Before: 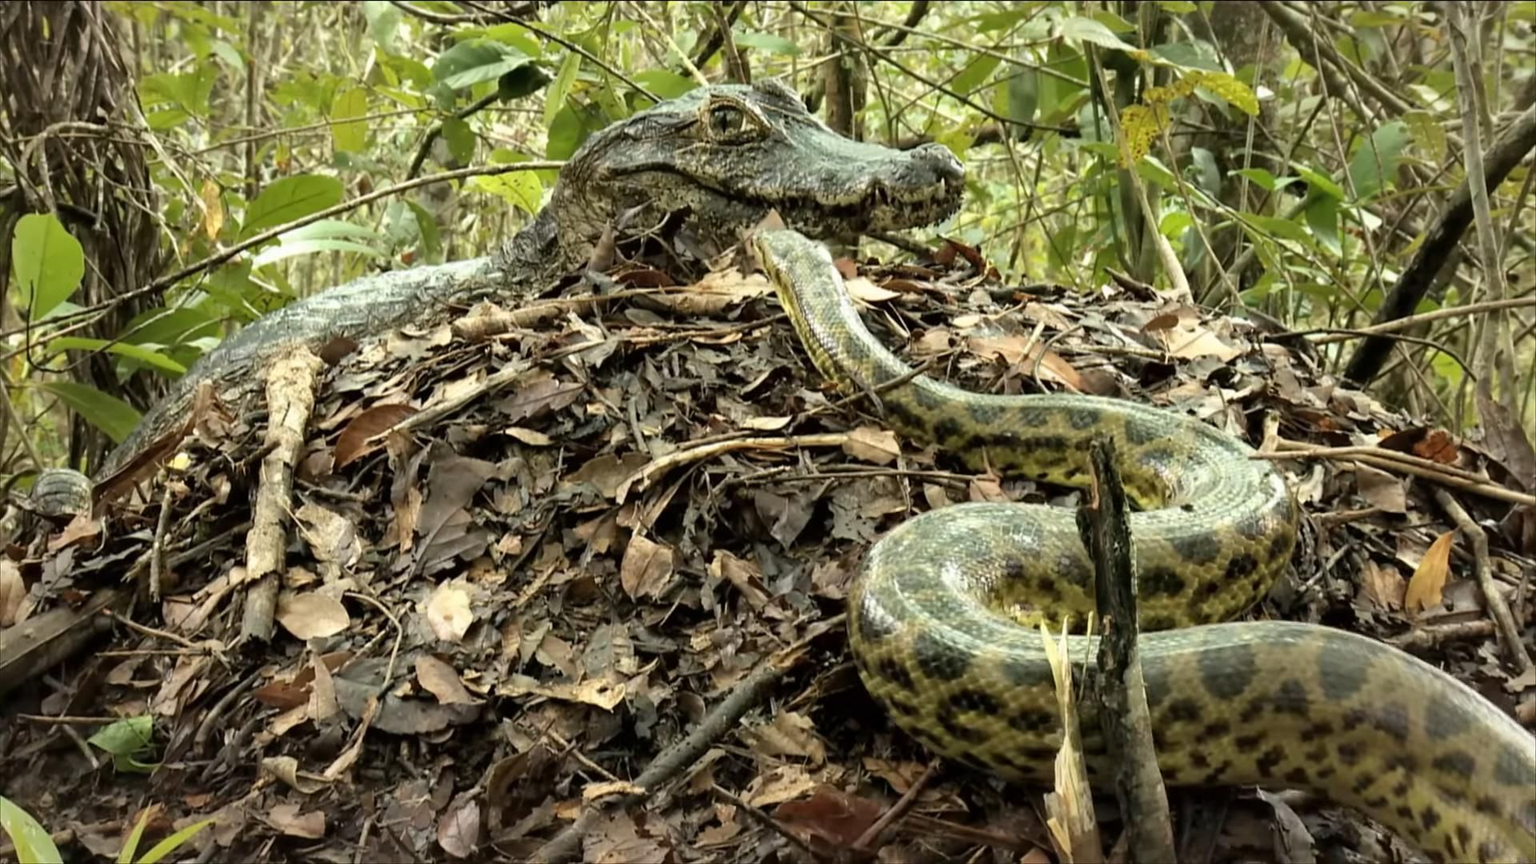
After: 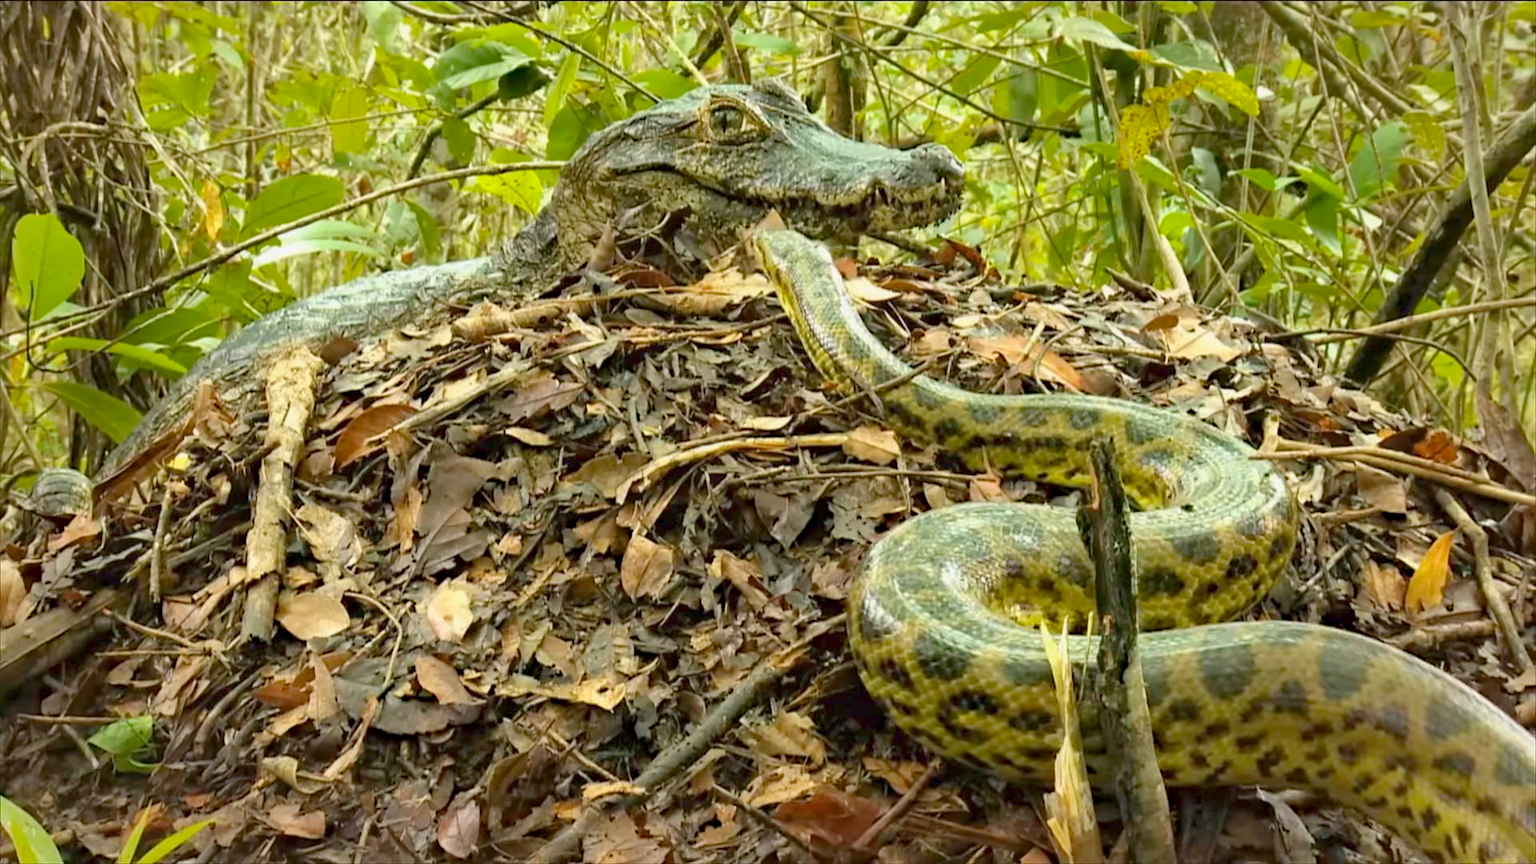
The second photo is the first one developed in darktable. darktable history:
color balance rgb: shadows lift › chroma 0.774%, shadows lift › hue 112.31°, perceptual saturation grading › global saturation 19.449%, global vibrance 23.813%, contrast -24.964%
exposure: black level correction 0, exposure 0.691 EV, compensate highlight preservation false
haze removal: compatibility mode true, adaptive false
